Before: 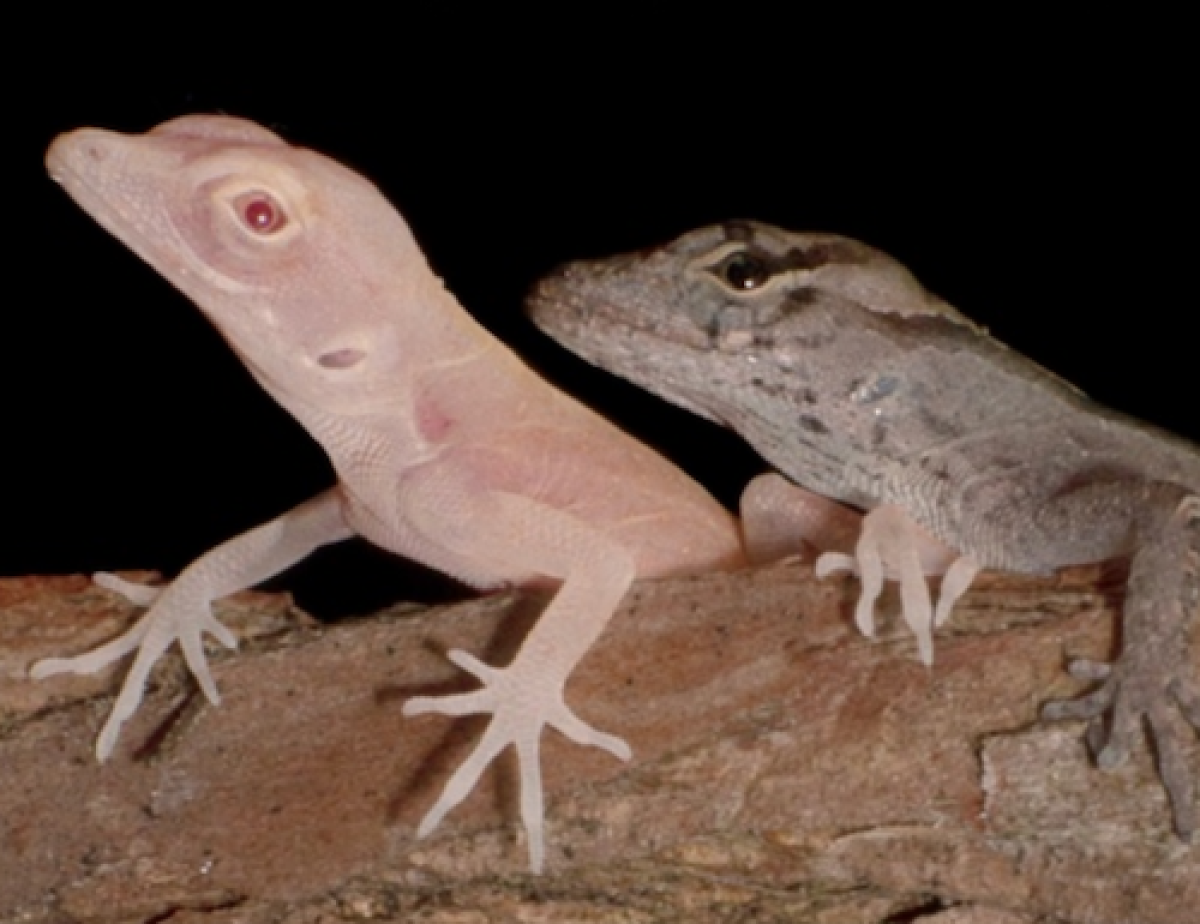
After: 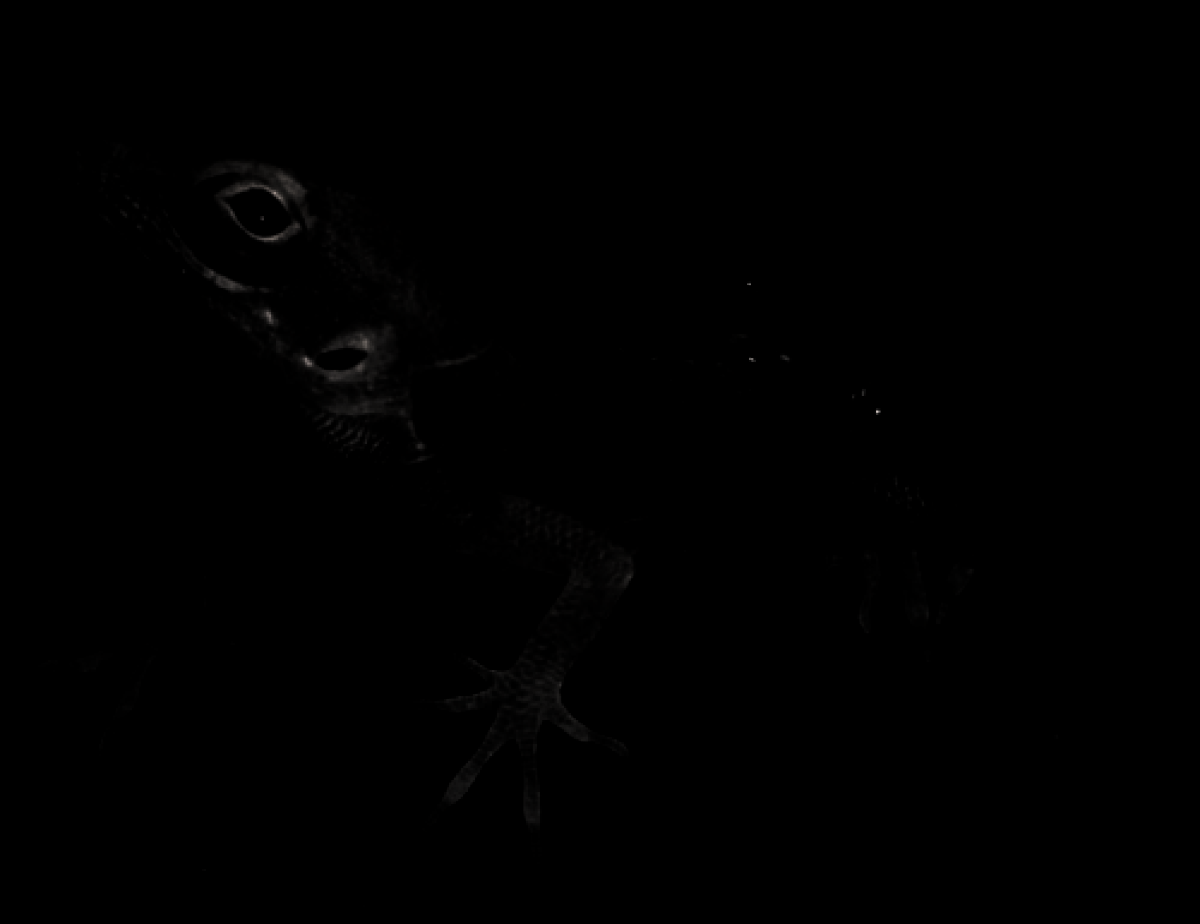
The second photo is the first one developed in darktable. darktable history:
local contrast: highlights 20%, detail 197%
levels: levels [0.721, 0.937, 0.997]
exposure: exposure 0.367 EV, compensate highlight preservation false
